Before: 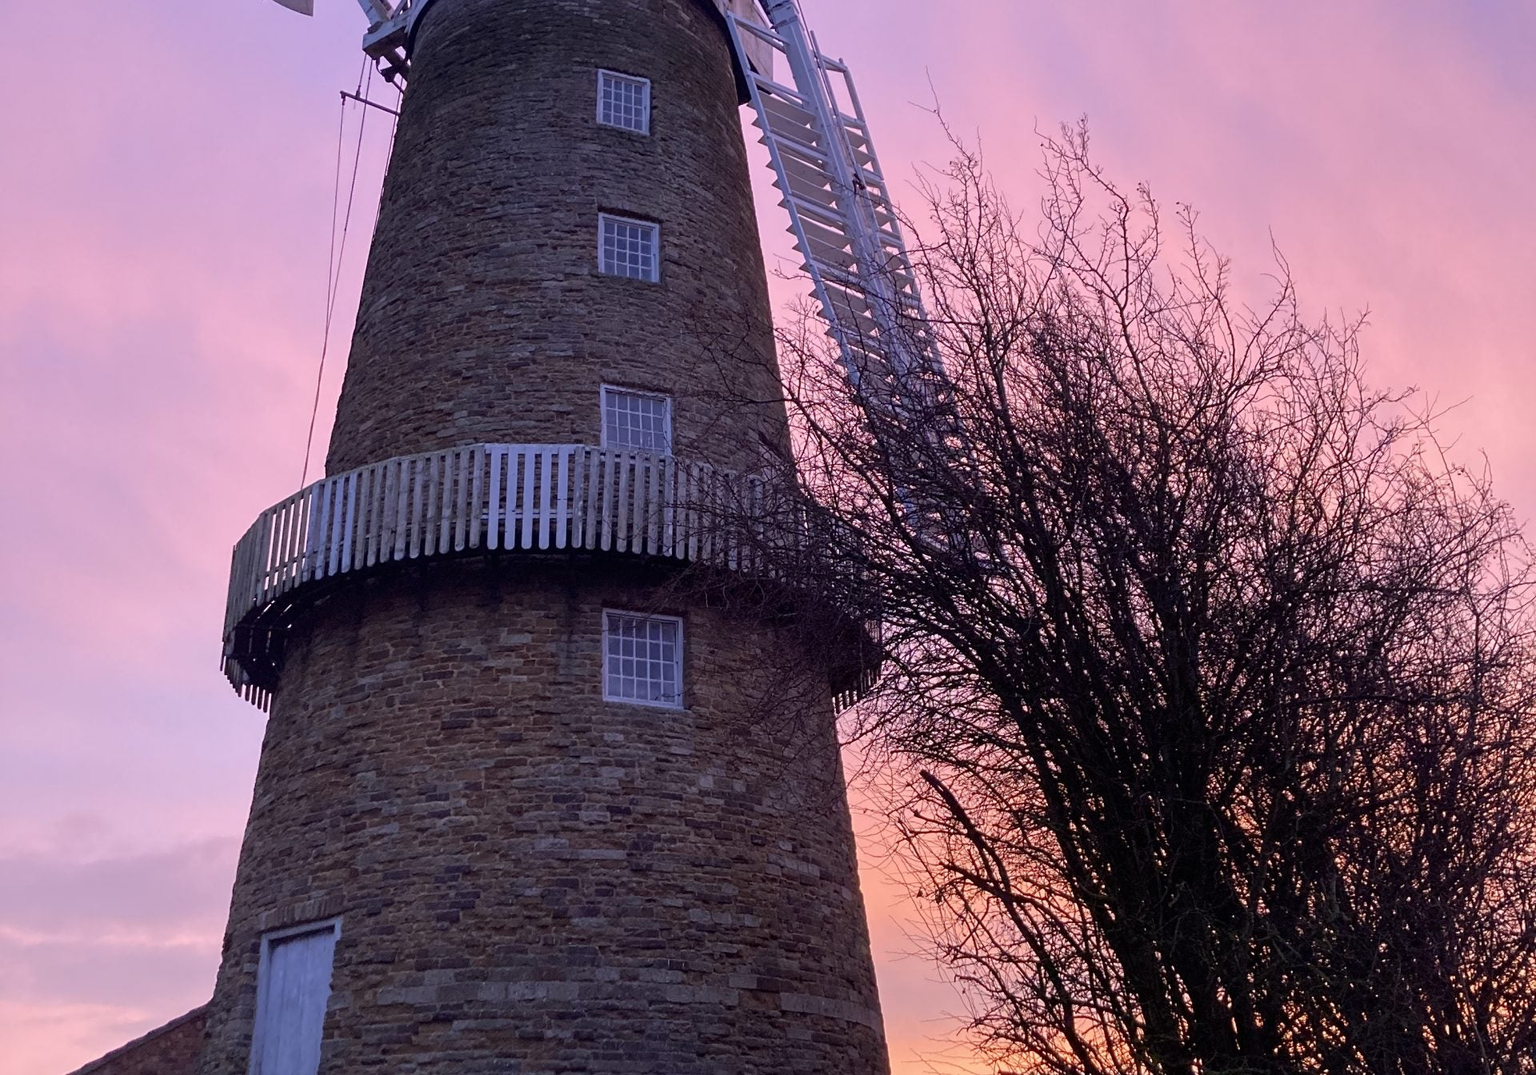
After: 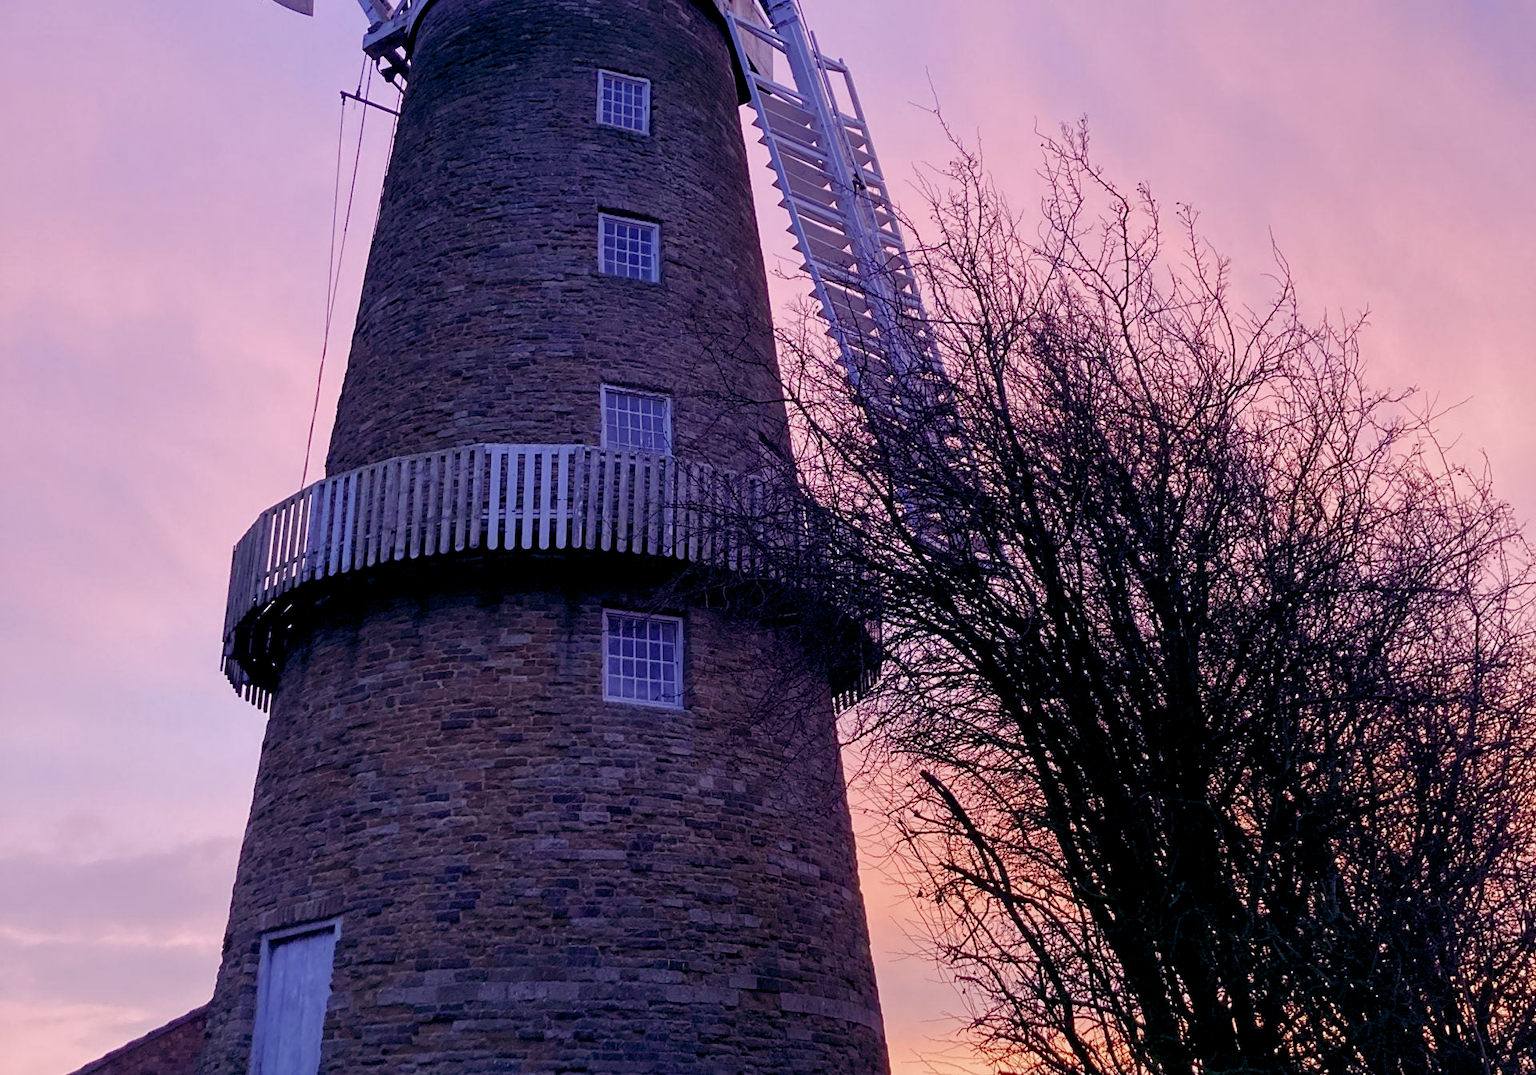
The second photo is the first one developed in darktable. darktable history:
color balance rgb: shadows lift › luminance -21.726%, shadows lift › chroma 9.237%, shadows lift › hue 284.04°, global offset › luminance -0.33%, global offset › chroma 0.106%, global offset › hue 167.76°, perceptual saturation grading › global saturation 25.584%, perceptual saturation grading › highlights -50.457%, perceptual saturation grading › shadows 30.397%
